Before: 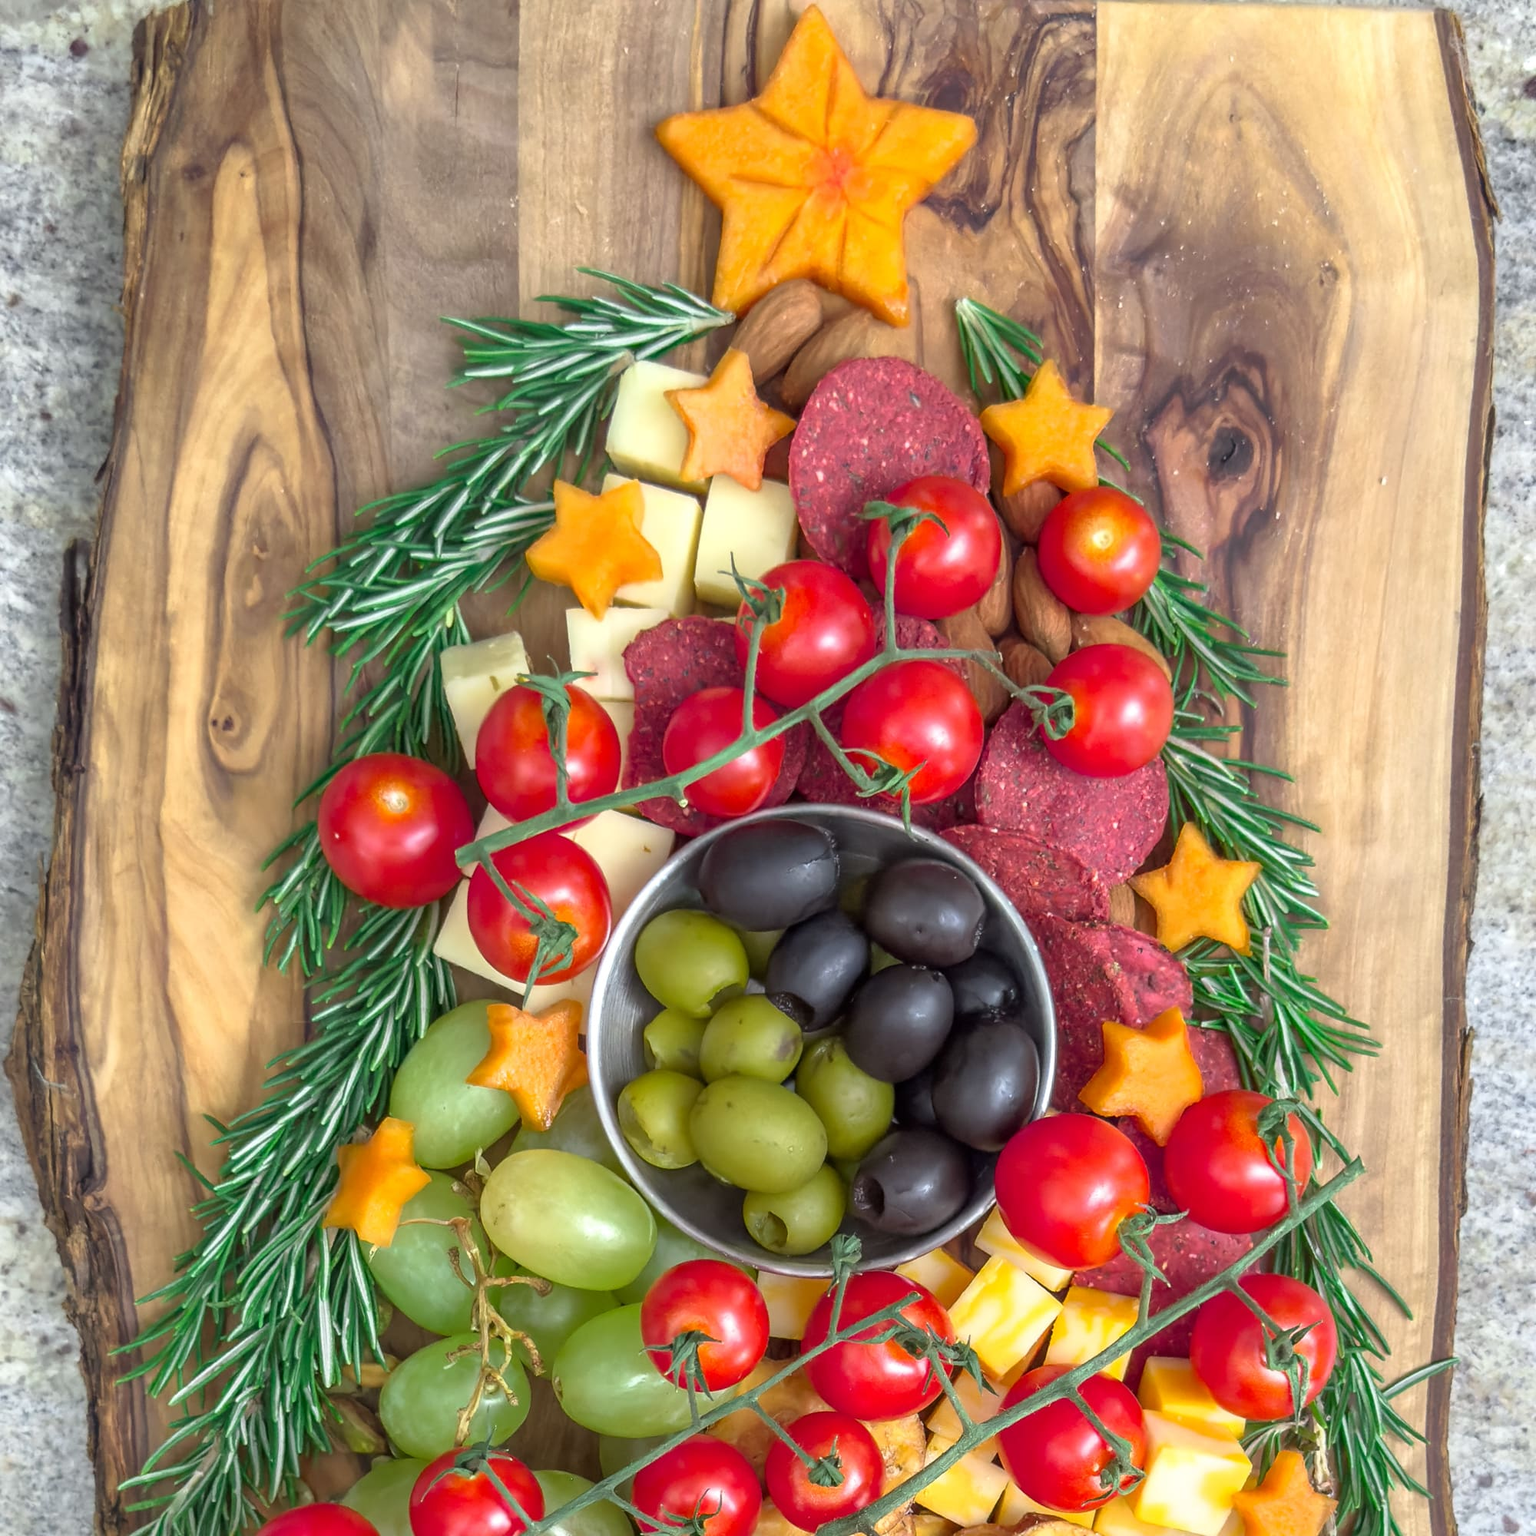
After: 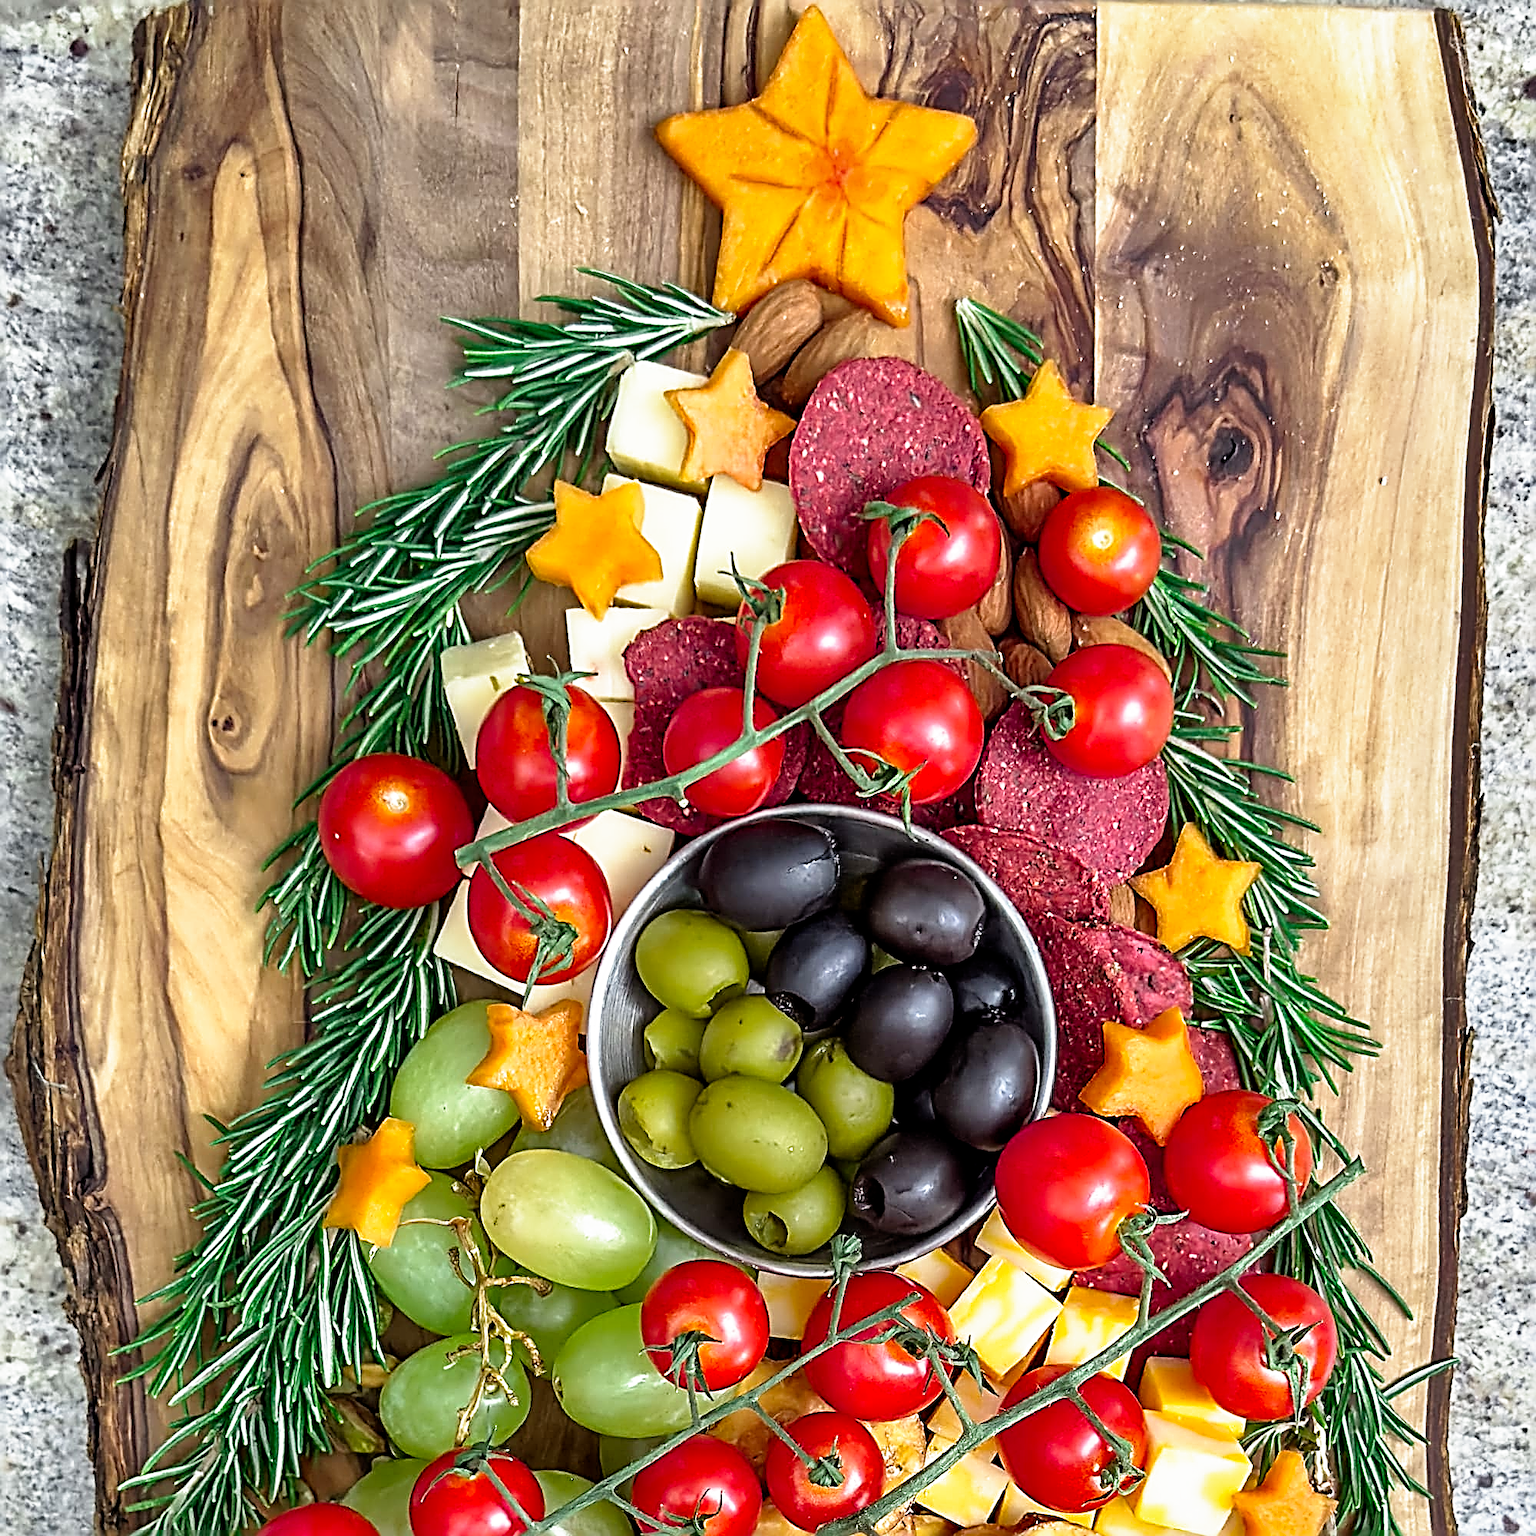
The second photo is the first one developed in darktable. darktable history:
shadows and highlights: low approximation 0.01, soften with gaussian
filmic rgb: black relative exposure -8.7 EV, white relative exposure 2.7 EV, threshold 3 EV, target black luminance 0%, hardness 6.25, latitude 75%, contrast 1.325, highlights saturation mix -5%, preserve chrominance no, color science v5 (2021), iterations of high-quality reconstruction 0, enable highlight reconstruction true
sharpen: radius 3.158, amount 1.731
